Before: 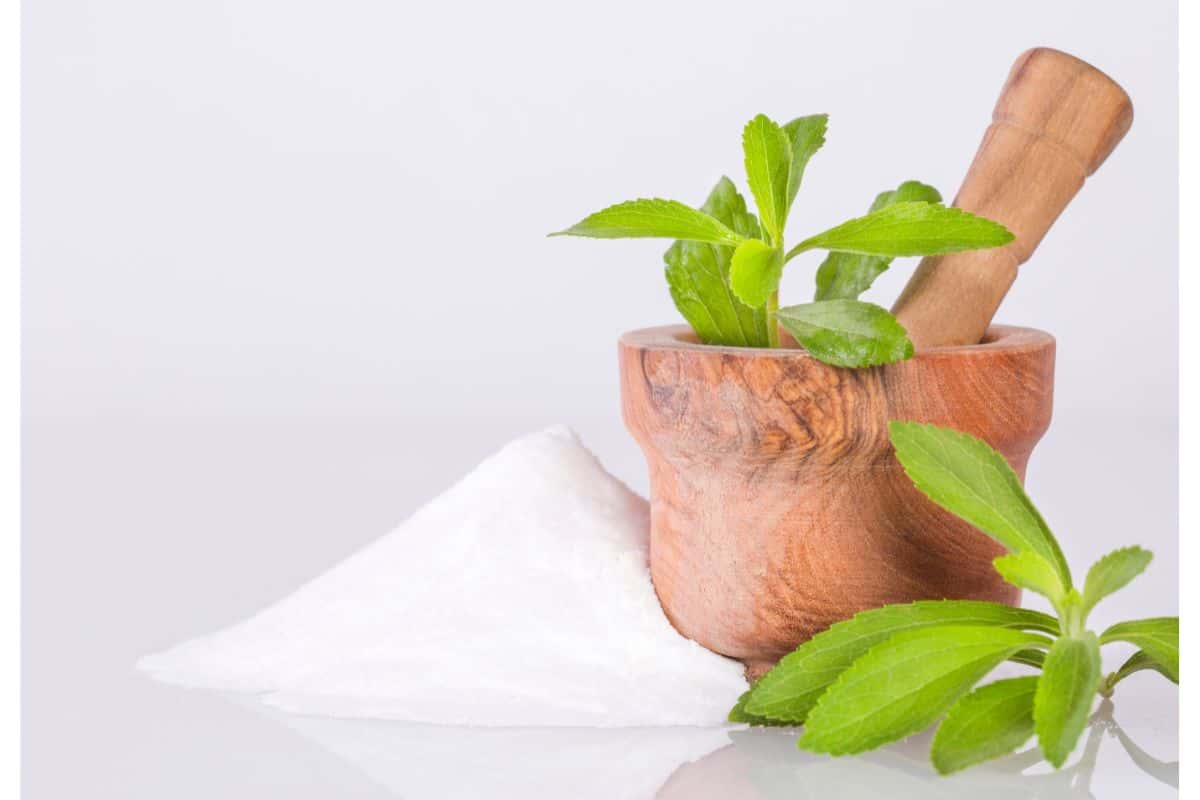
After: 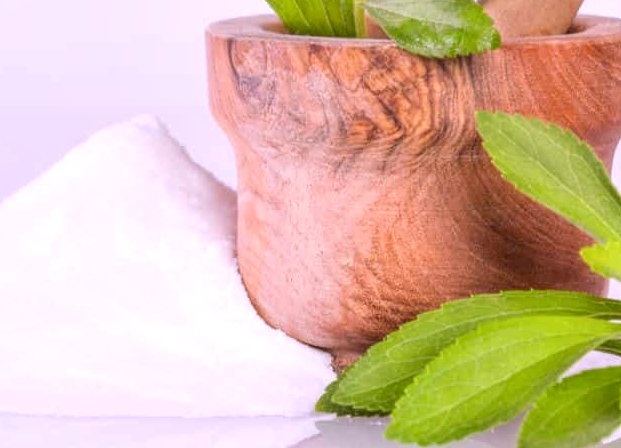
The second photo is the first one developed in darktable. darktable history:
local contrast: highlights 55%, shadows 52%, detail 130%, midtone range 0.452
crop: left 34.479%, top 38.822%, right 13.718%, bottom 5.172%
shadows and highlights: shadows 30.86, highlights 0, soften with gaussian
white balance: red 1.066, blue 1.119
